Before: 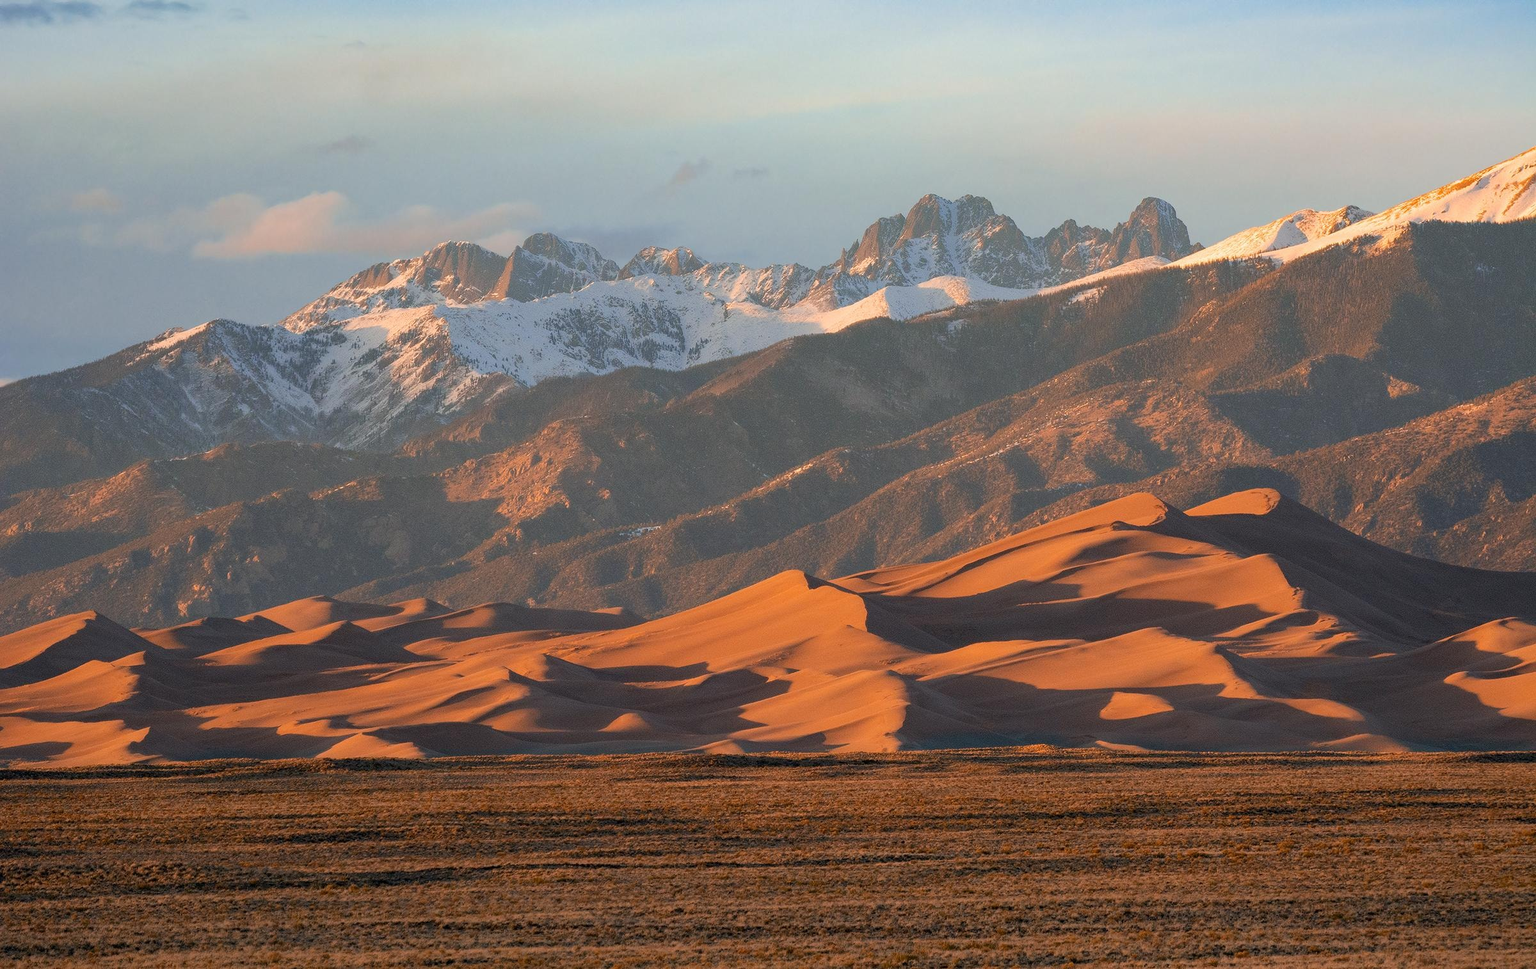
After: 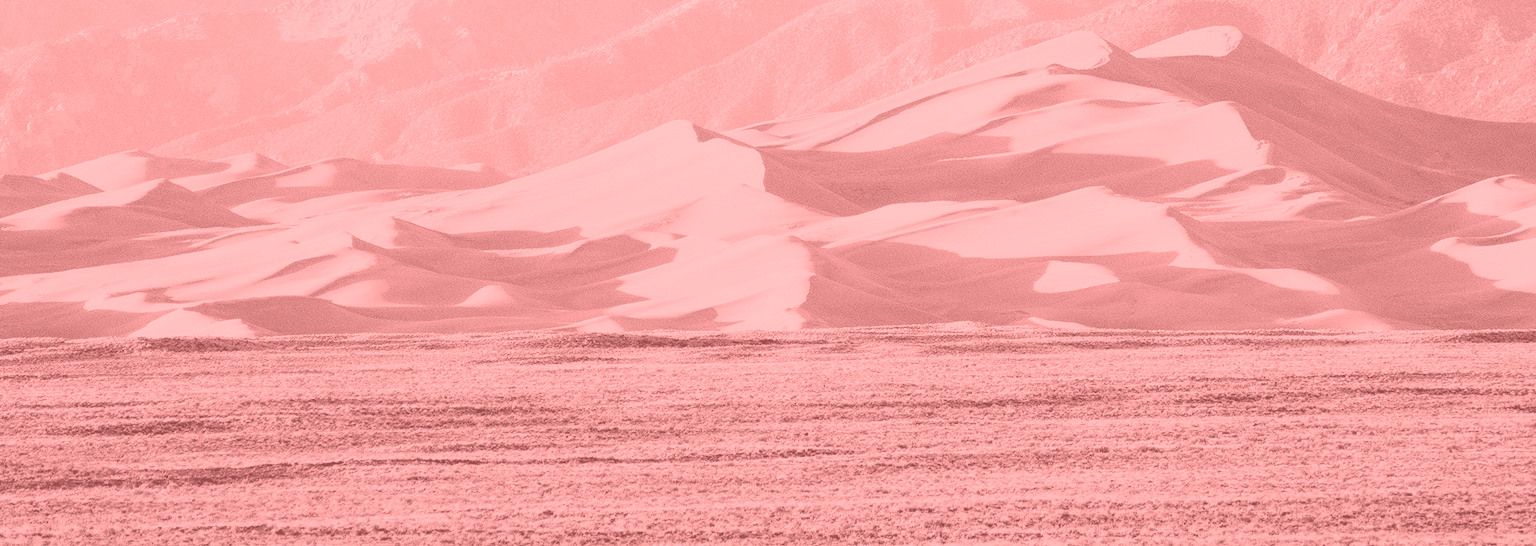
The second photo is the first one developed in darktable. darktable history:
crop and rotate: left 13.306%, top 48.129%, bottom 2.928%
sigmoid: skew -0.2, preserve hue 0%, red attenuation 0.1, red rotation 0.035, green attenuation 0.1, green rotation -0.017, blue attenuation 0.15, blue rotation -0.052, base primaries Rec2020
exposure: black level correction 0, exposure 2.327 EV, compensate exposure bias true, compensate highlight preservation false
colorize: saturation 51%, source mix 50.67%, lightness 50.67%
